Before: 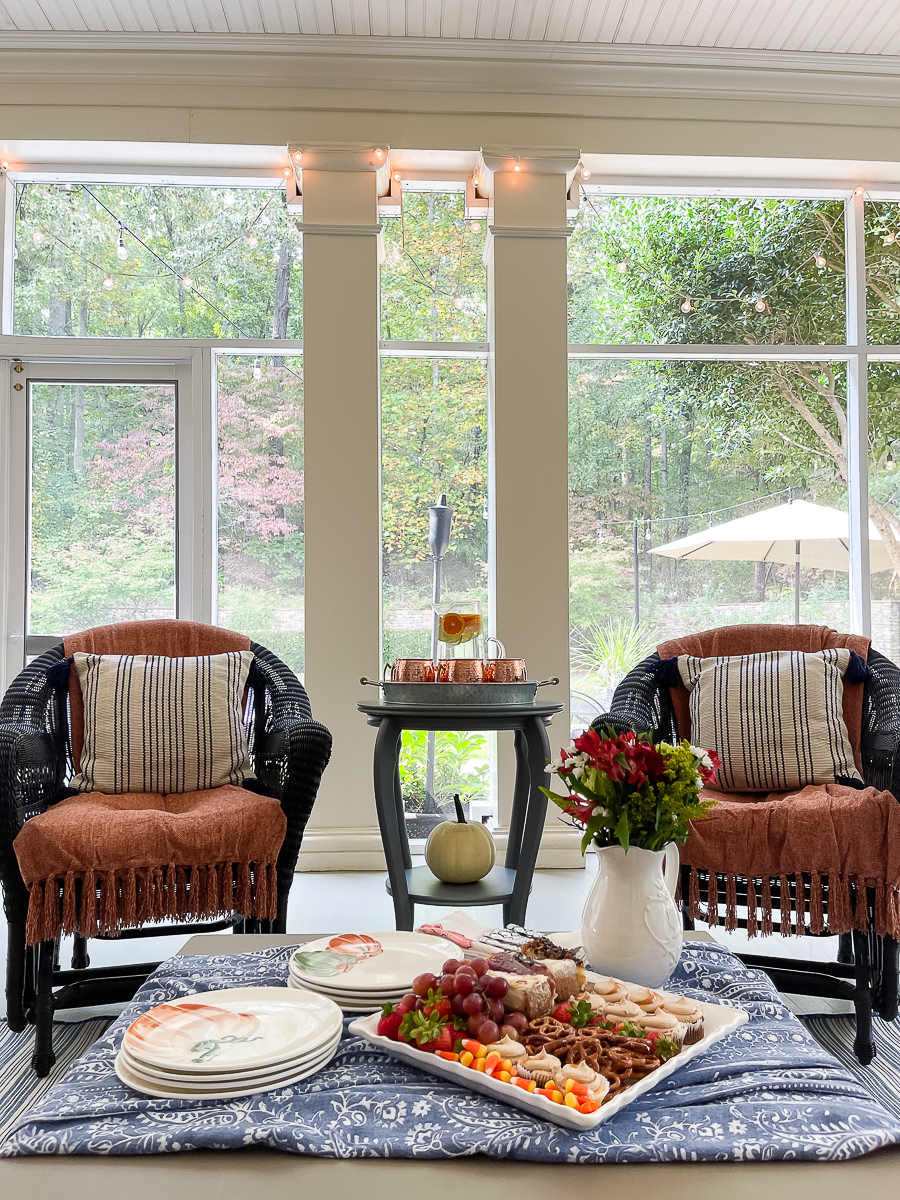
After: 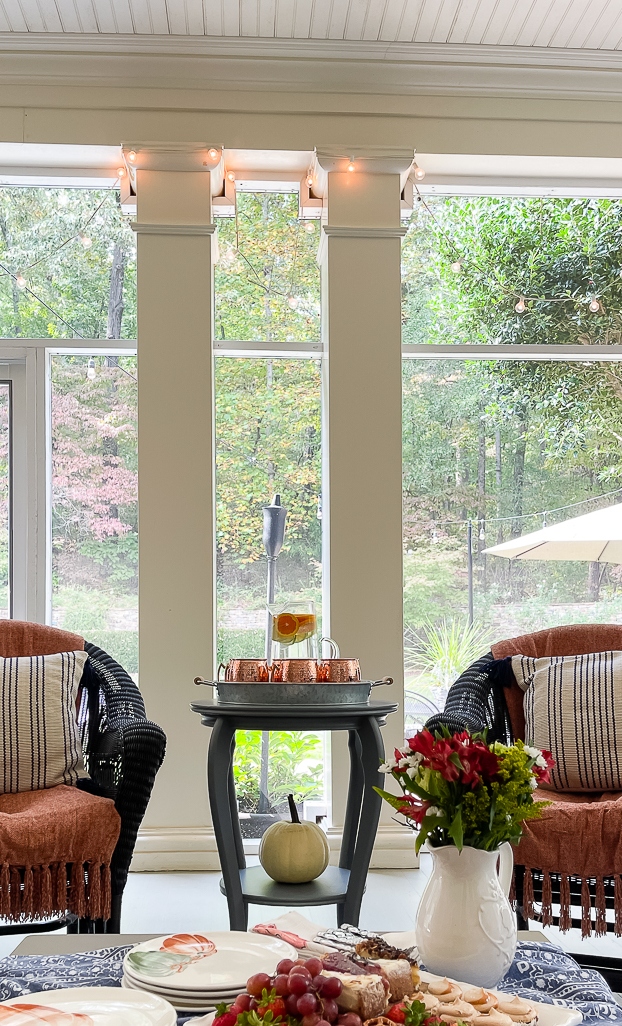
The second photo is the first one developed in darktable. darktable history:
crop: left 18.453%, right 12.373%, bottom 14.461%
